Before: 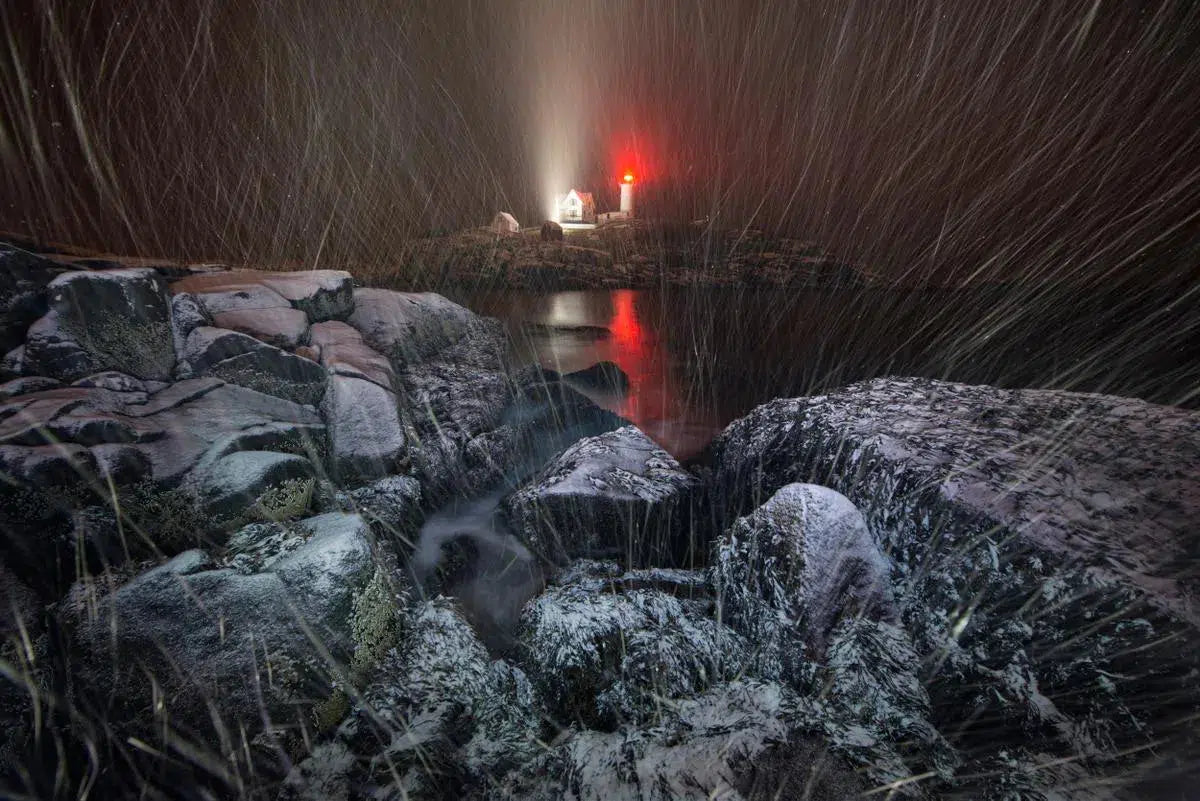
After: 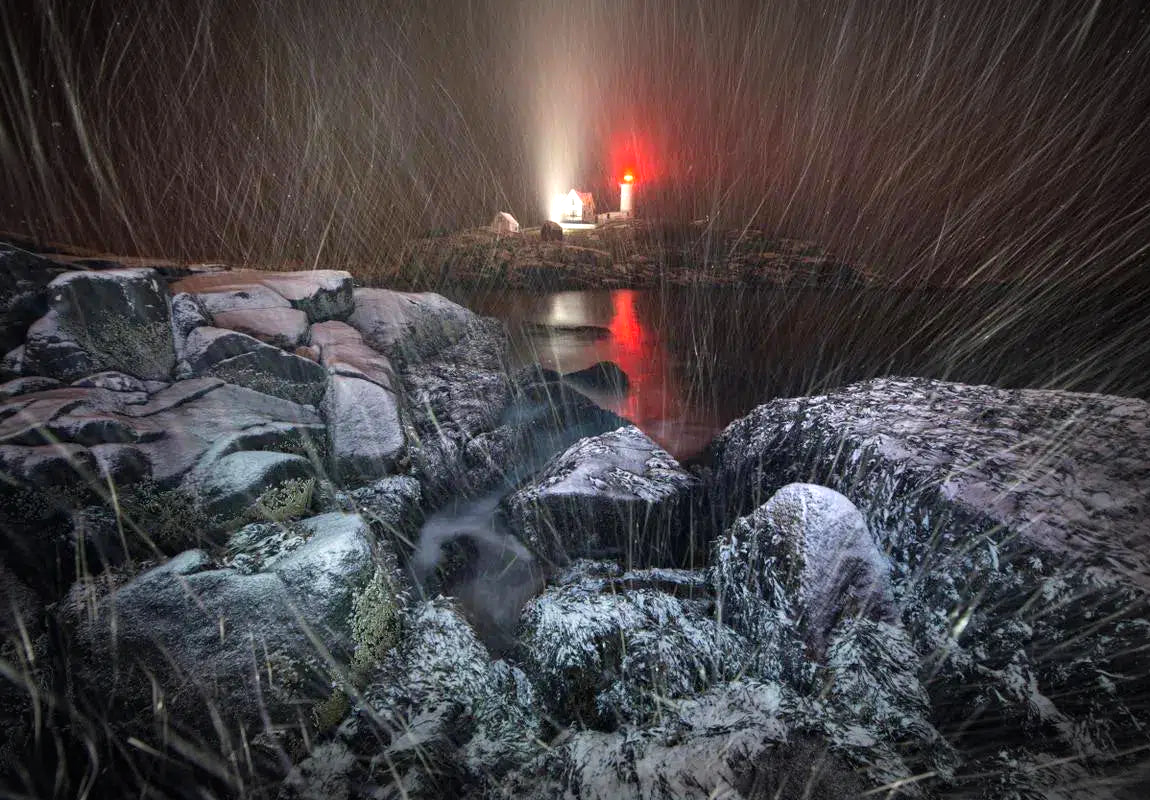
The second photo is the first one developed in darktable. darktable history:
exposure: exposure 0.6 EV, compensate highlight preservation false
crop: right 4.126%, bottom 0.031%
vignetting: automatic ratio true
